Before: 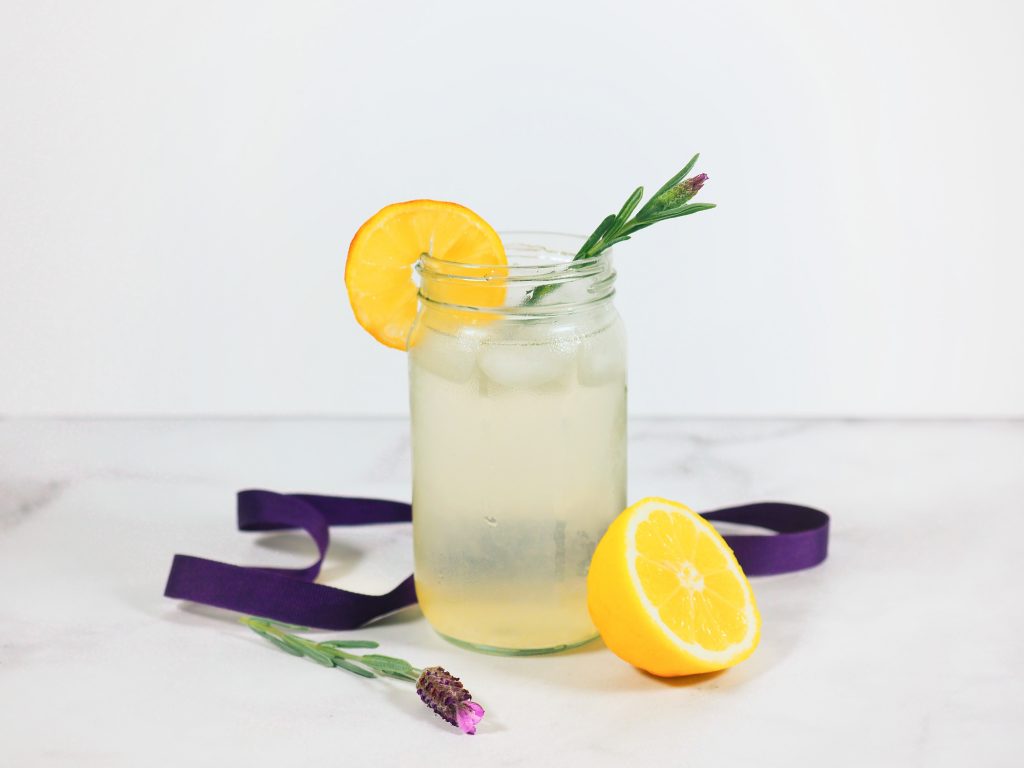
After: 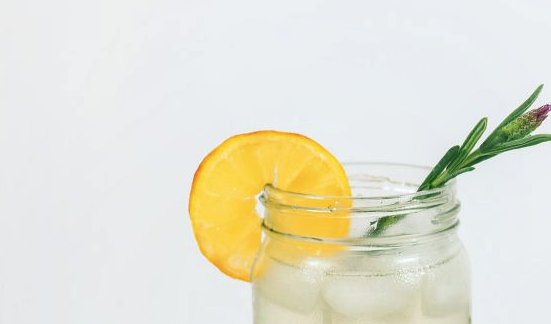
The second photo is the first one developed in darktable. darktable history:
local contrast: on, module defaults
color zones: curves: ch1 [(0, 0.469) (0.01, 0.469) (0.12, 0.446) (0.248, 0.469) (0.5, 0.5) (0.748, 0.5) (0.99, 0.469) (1, 0.469)]
crop: left 15.306%, top 9.065%, right 30.789%, bottom 48.638%
